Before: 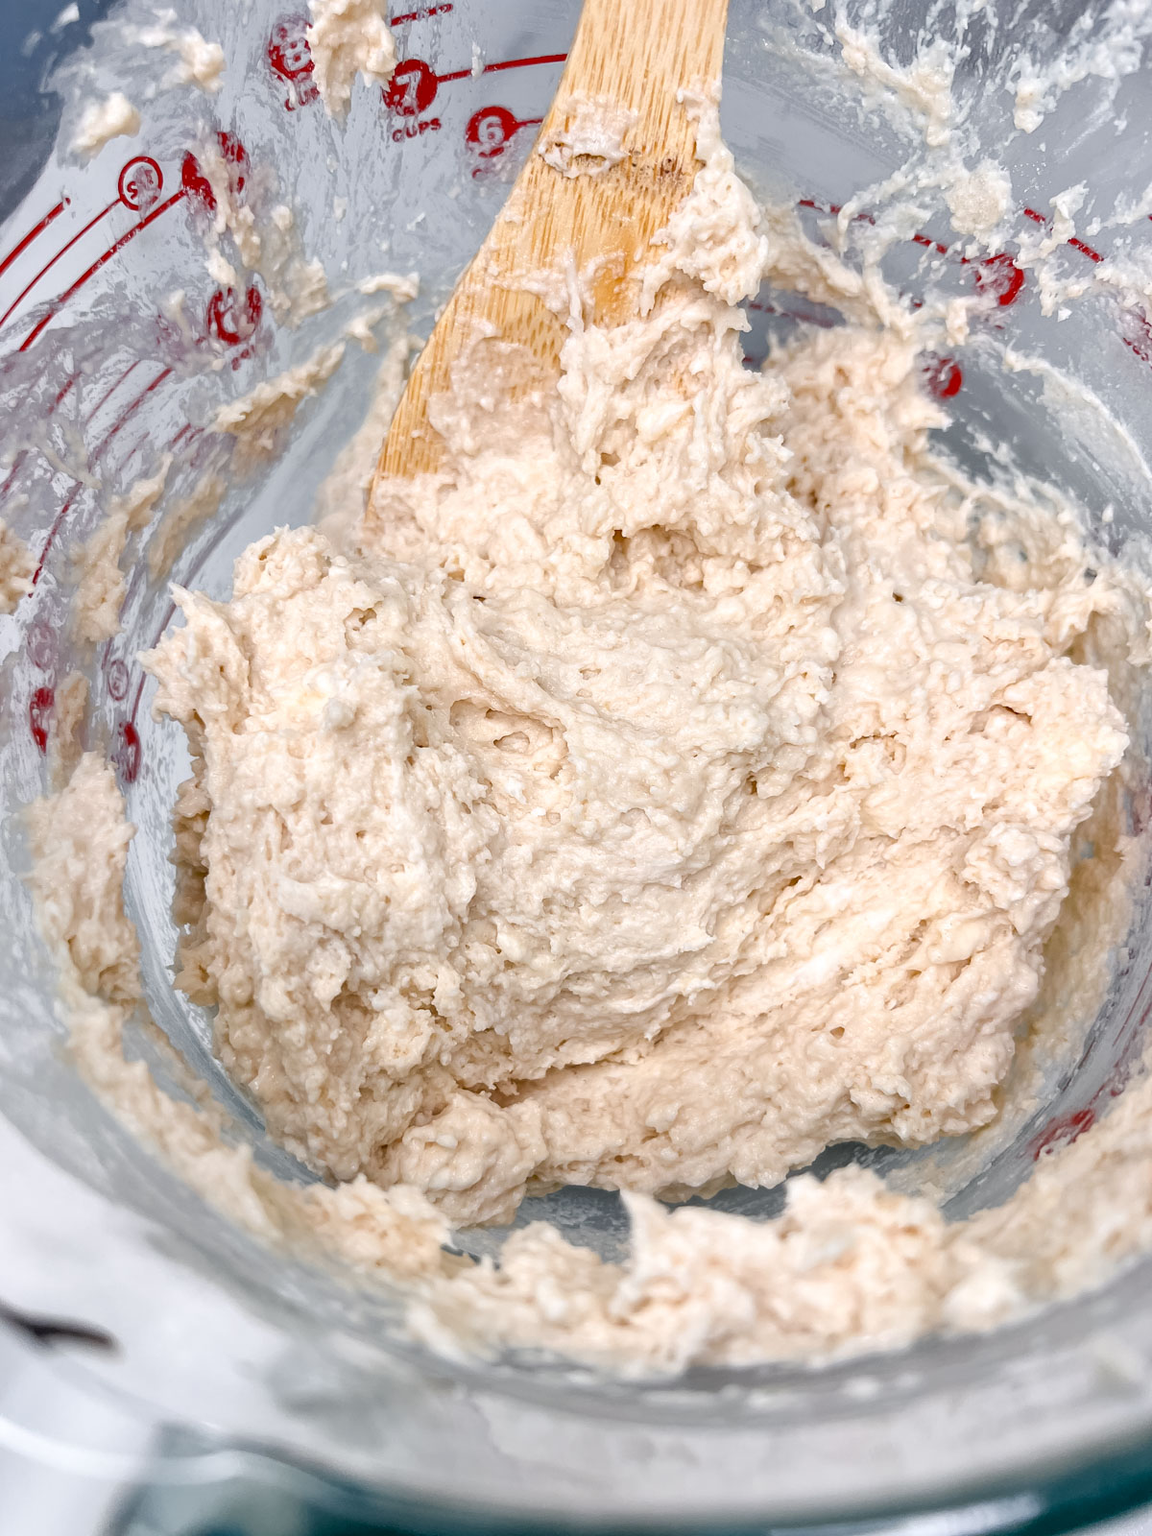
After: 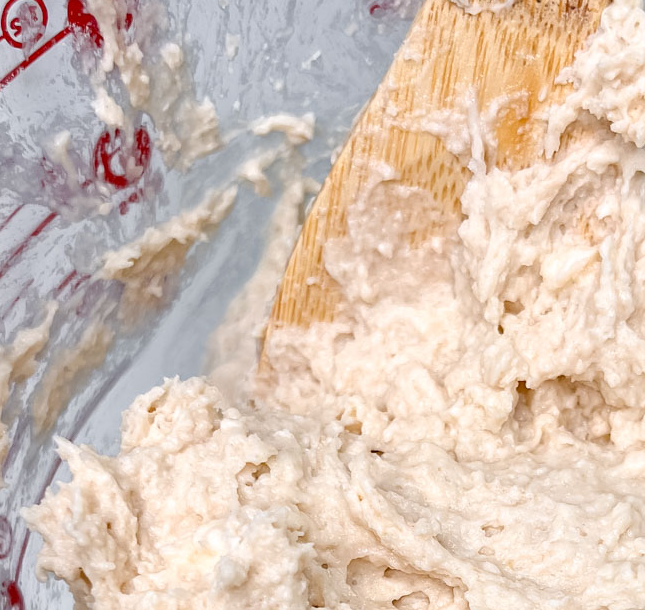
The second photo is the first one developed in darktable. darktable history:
crop: left 10.234%, top 10.724%, right 35.968%, bottom 51.127%
